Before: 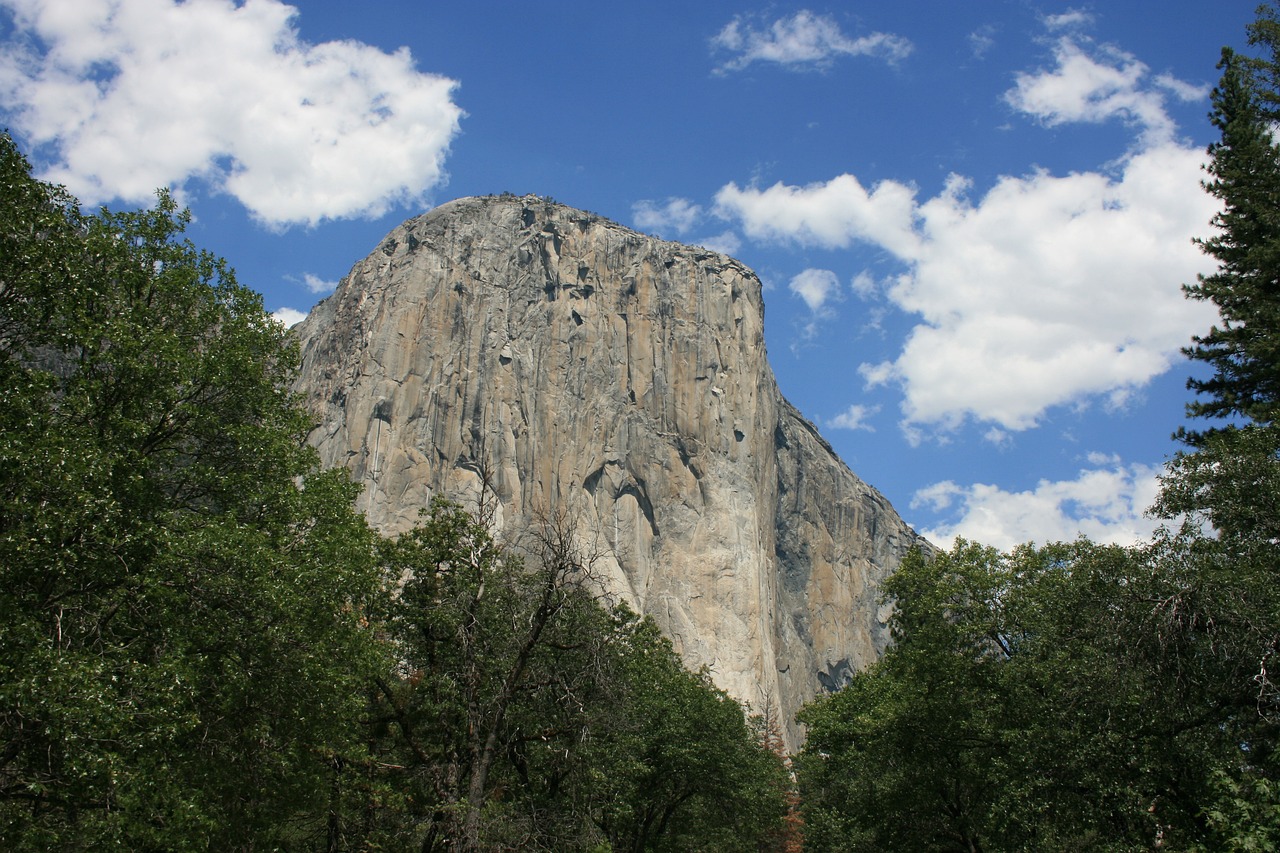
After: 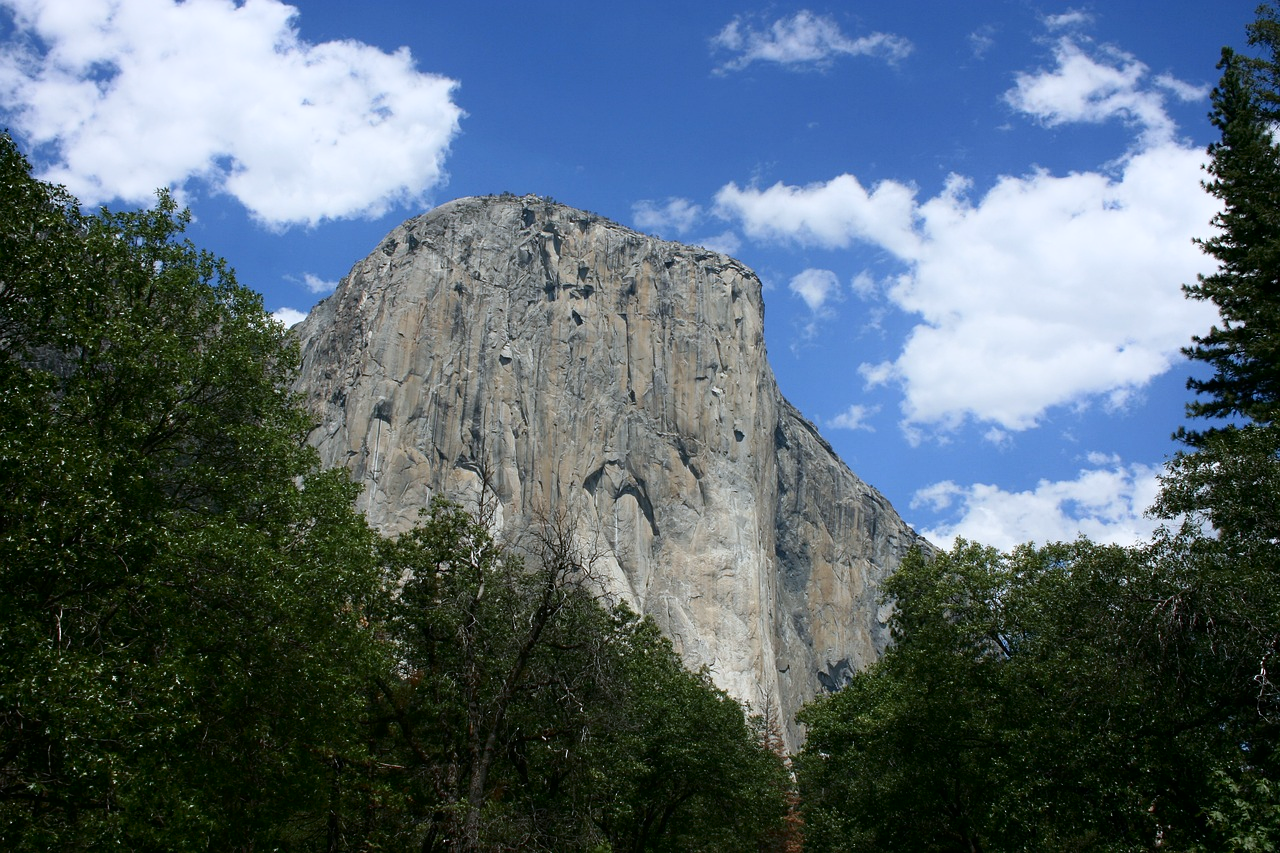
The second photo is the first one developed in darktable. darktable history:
white balance: red 0.954, blue 1.079
shadows and highlights: shadows -62.32, white point adjustment -5.22, highlights 61.59
